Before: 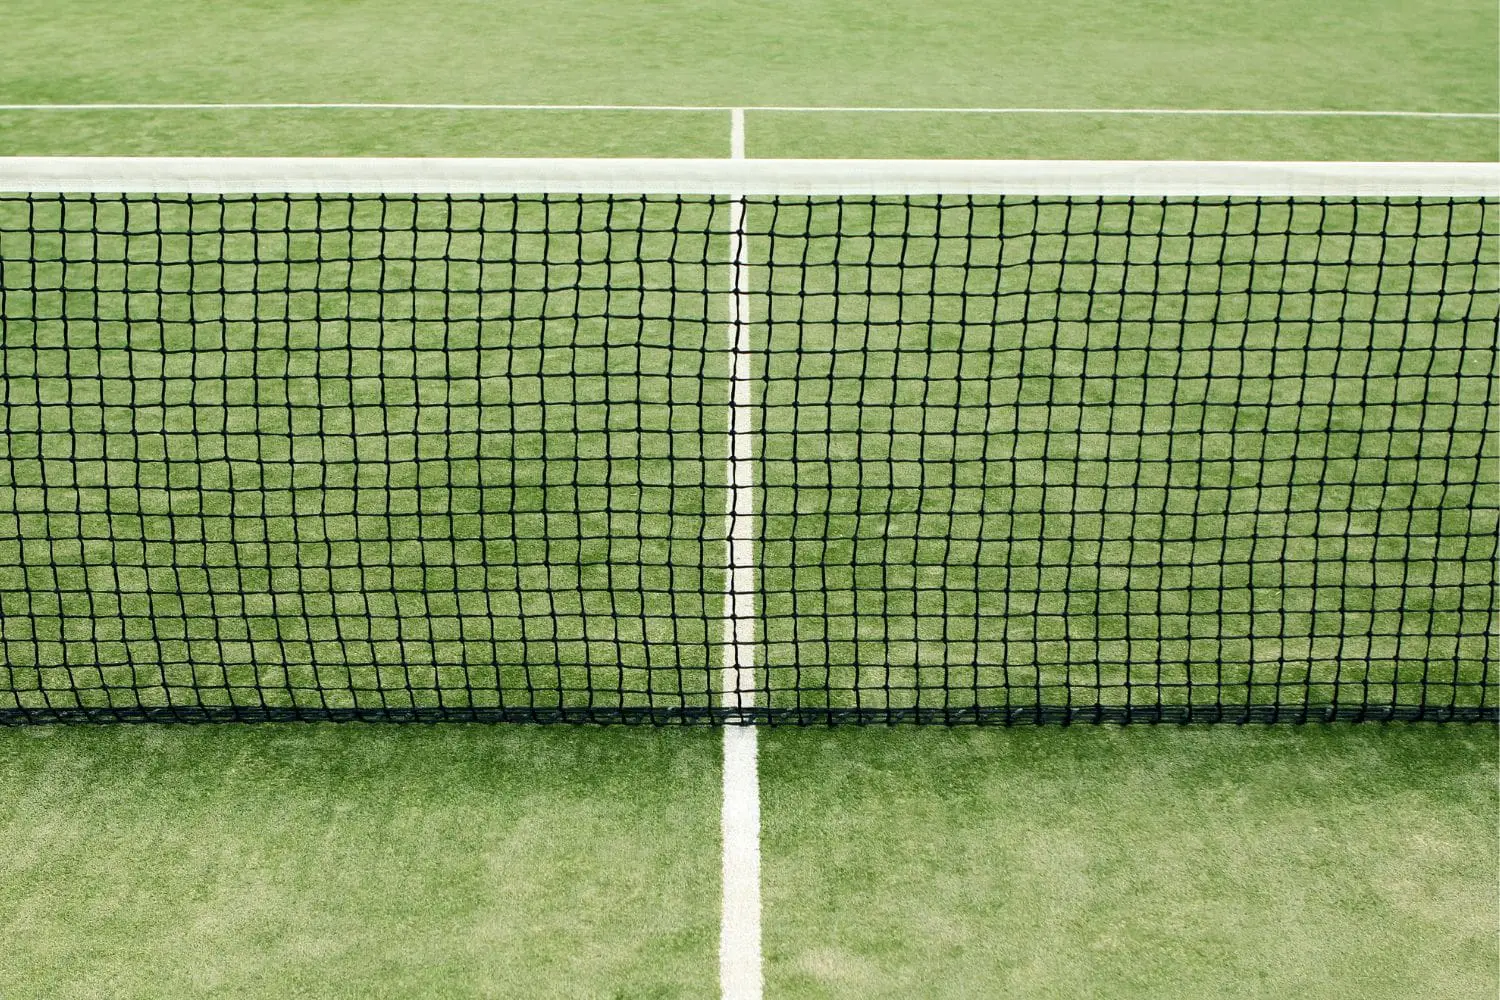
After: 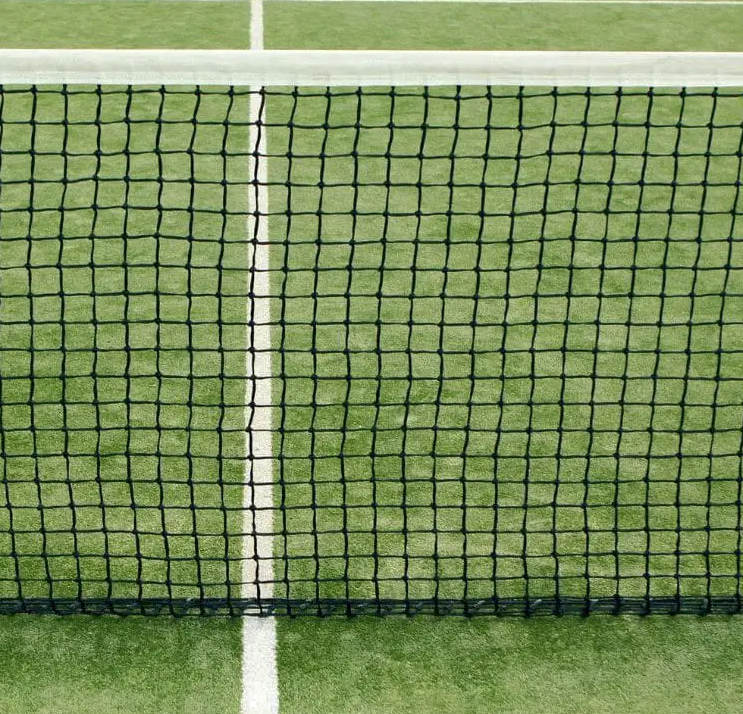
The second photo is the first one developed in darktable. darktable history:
crop: left 32.075%, top 10.976%, right 18.355%, bottom 17.596%
shadows and highlights: on, module defaults
